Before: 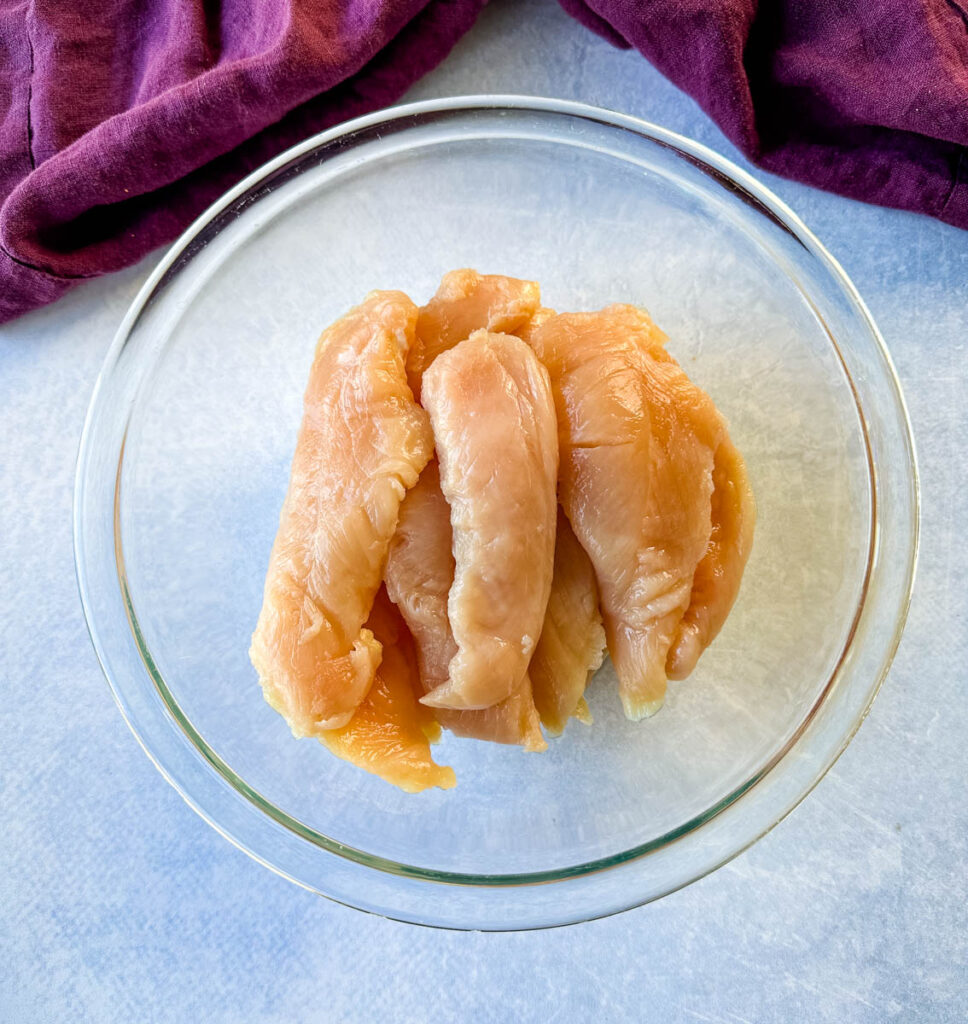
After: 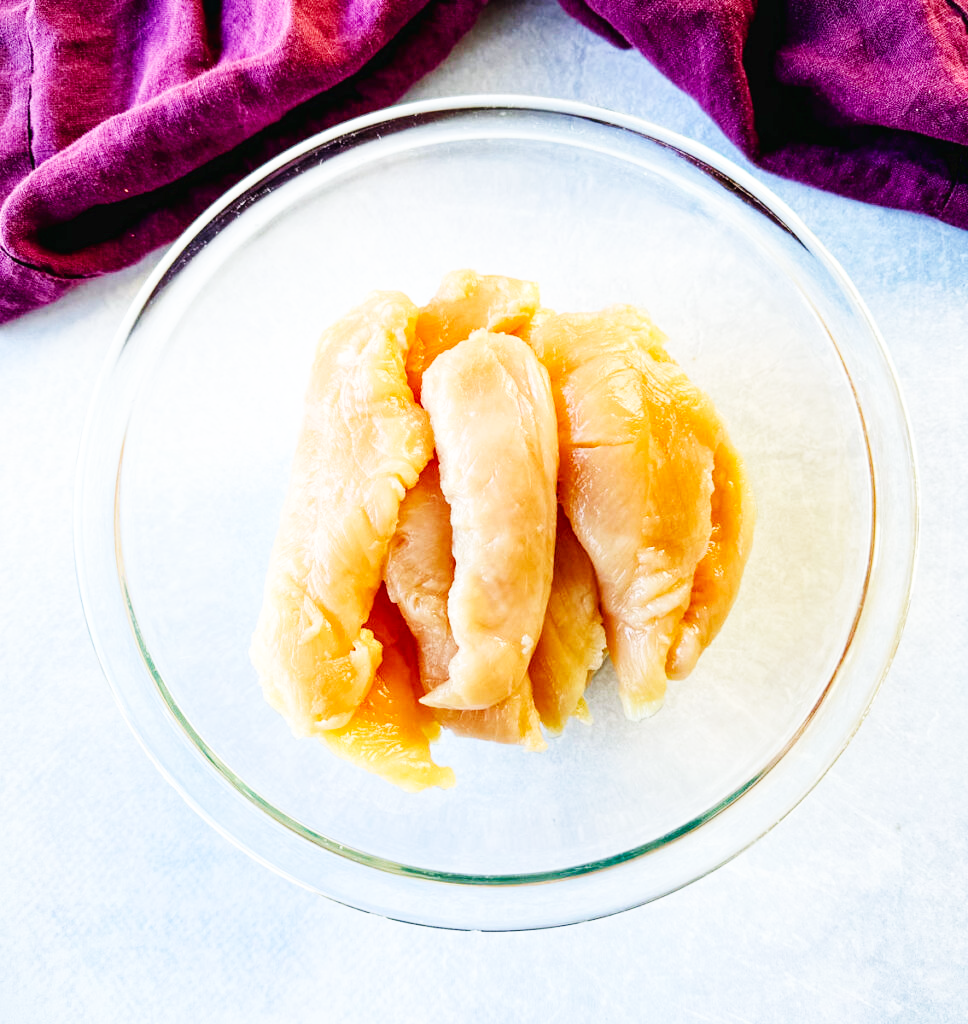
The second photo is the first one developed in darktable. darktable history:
exposure: exposure -0.152 EV, compensate highlight preservation false
base curve: curves: ch0 [(0, 0.003) (0.001, 0.002) (0.006, 0.004) (0.02, 0.022) (0.048, 0.086) (0.094, 0.234) (0.162, 0.431) (0.258, 0.629) (0.385, 0.8) (0.548, 0.918) (0.751, 0.988) (1, 1)], preserve colors none
